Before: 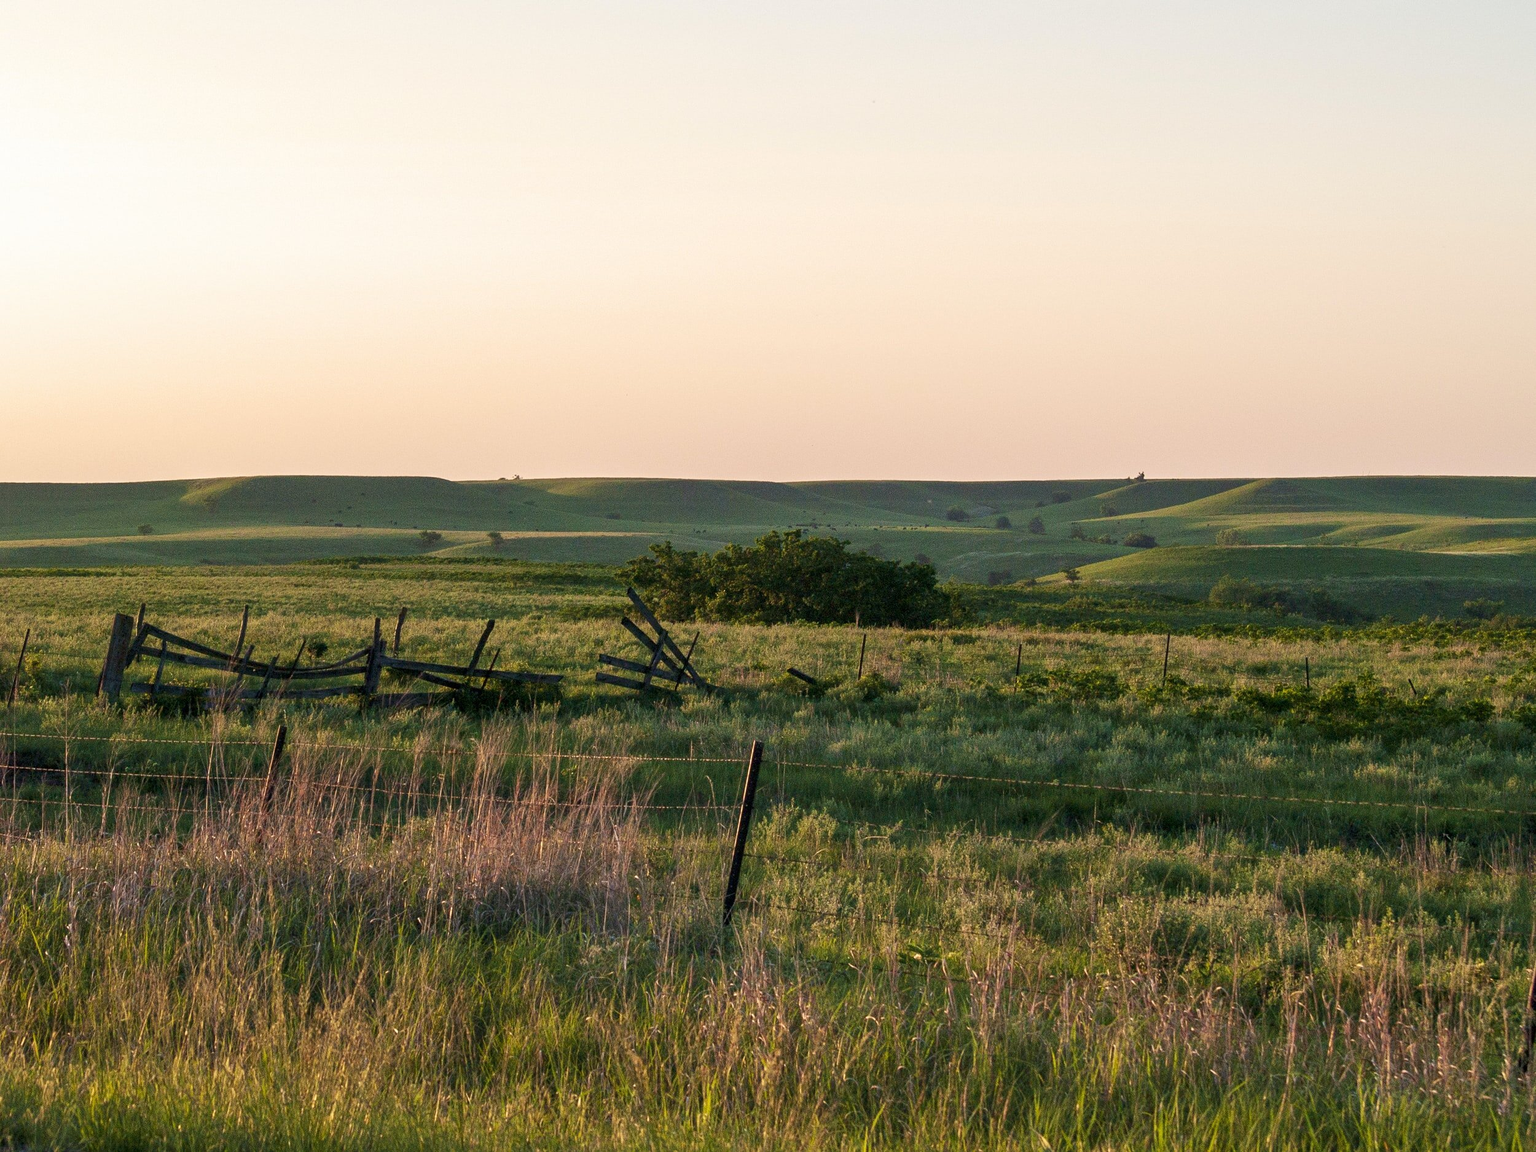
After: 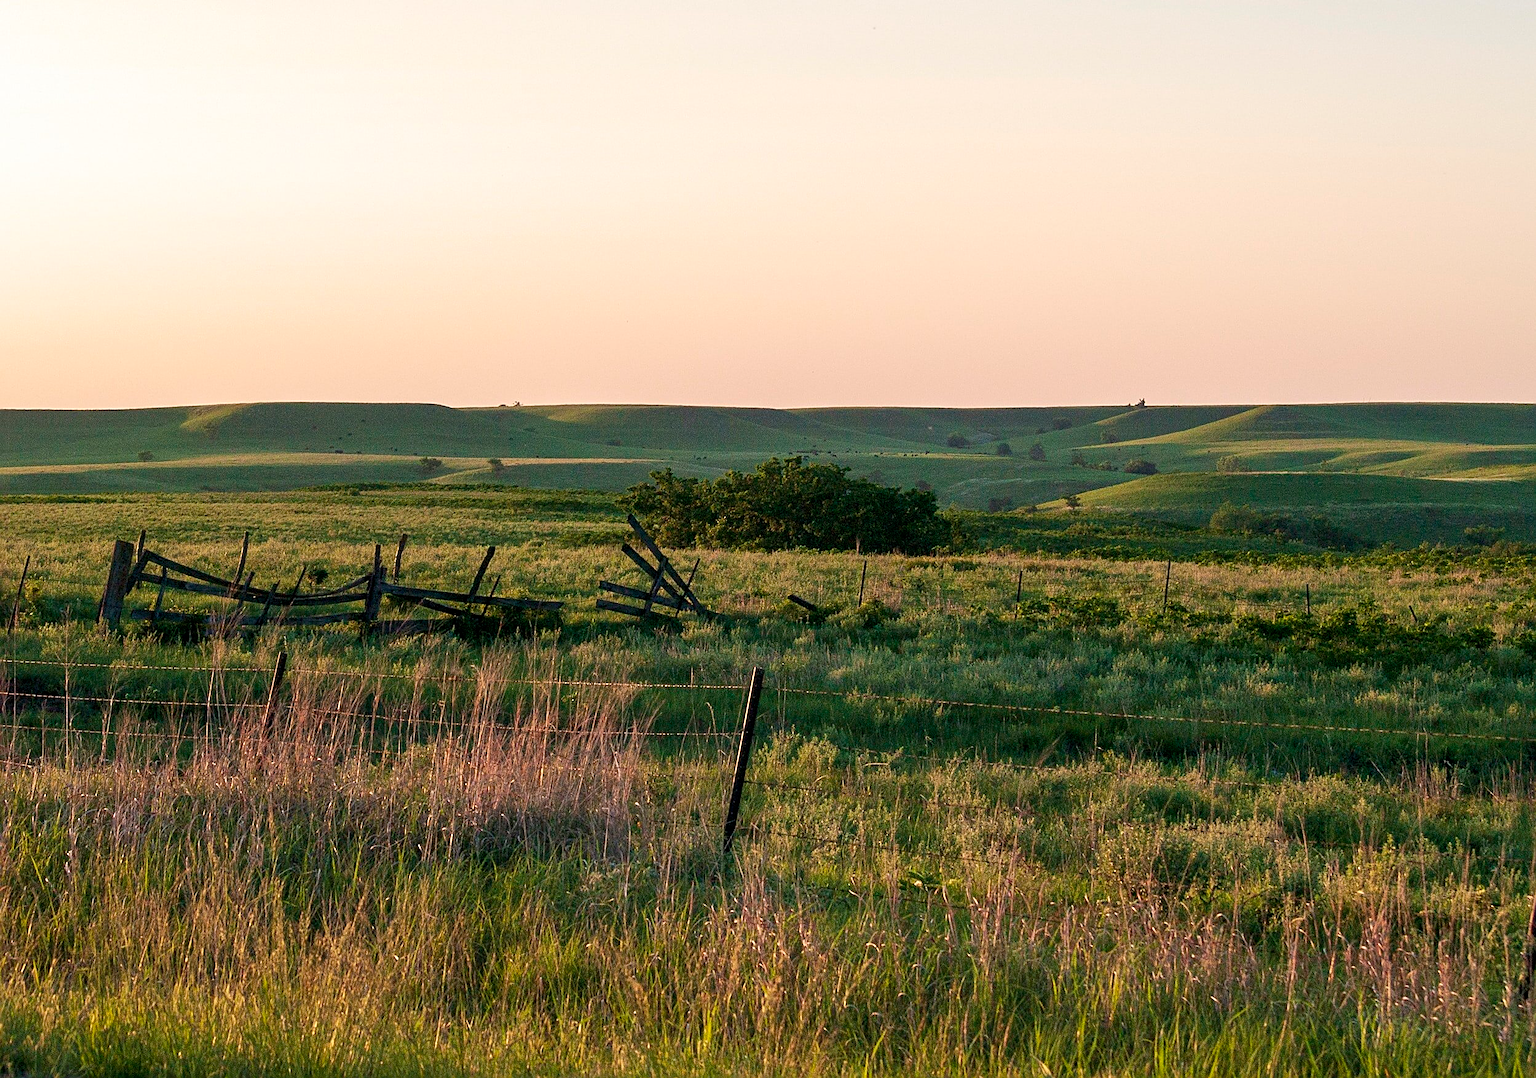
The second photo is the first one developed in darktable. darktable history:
crop and rotate: top 6.417%
tone equalizer: edges refinement/feathering 500, mask exposure compensation -1.57 EV, preserve details no
sharpen: on, module defaults
